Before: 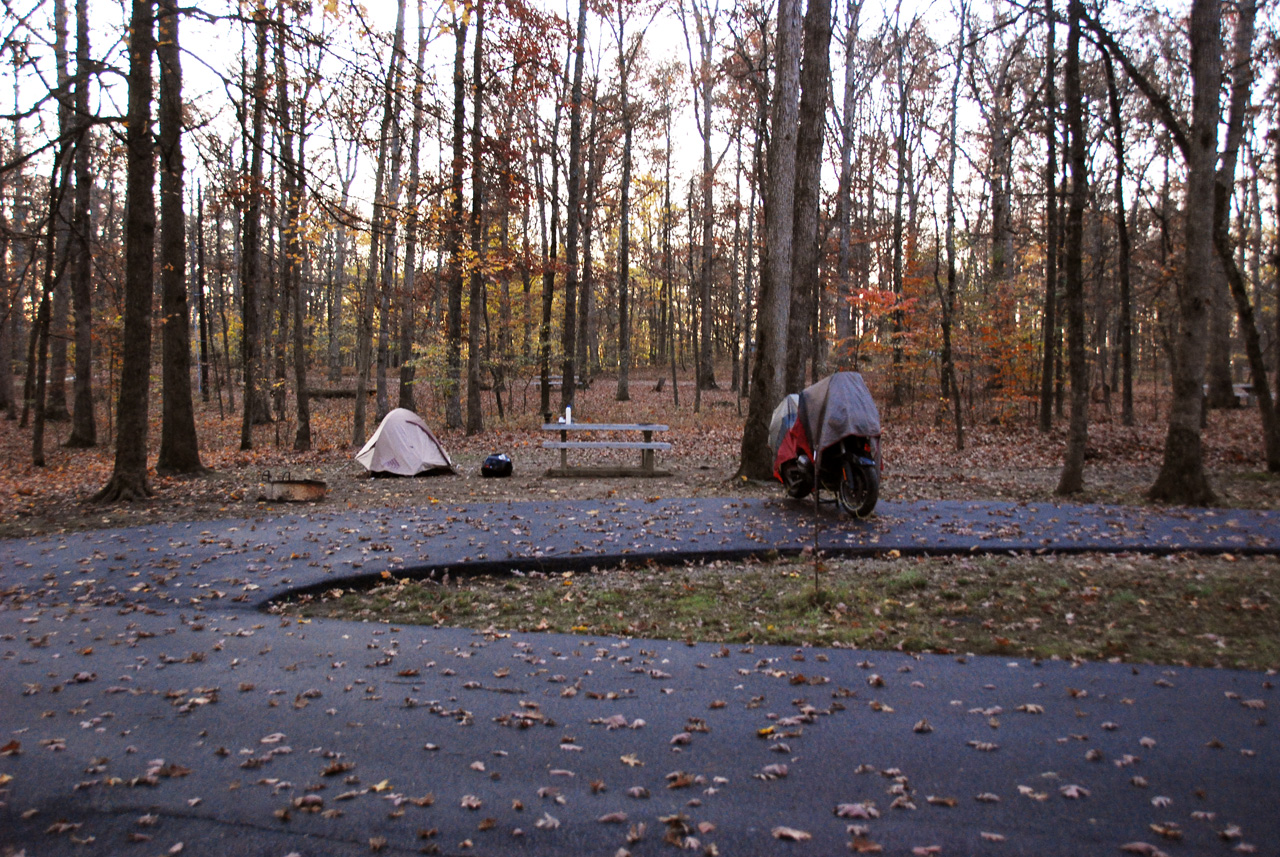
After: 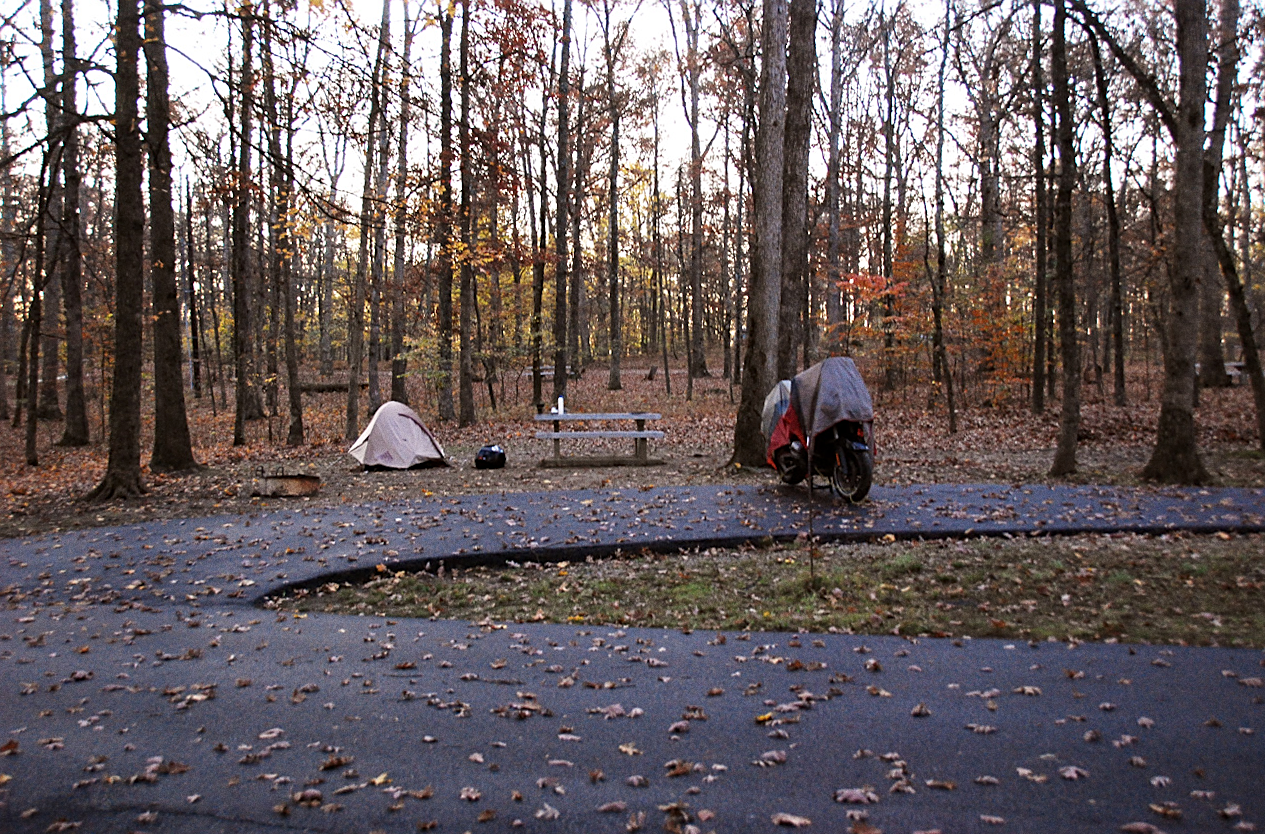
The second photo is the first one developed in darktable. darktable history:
grain: coarseness 0.47 ISO
sharpen: on, module defaults
rotate and perspective: rotation -1°, crop left 0.011, crop right 0.989, crop top 0.025, crop bottom 0.975
